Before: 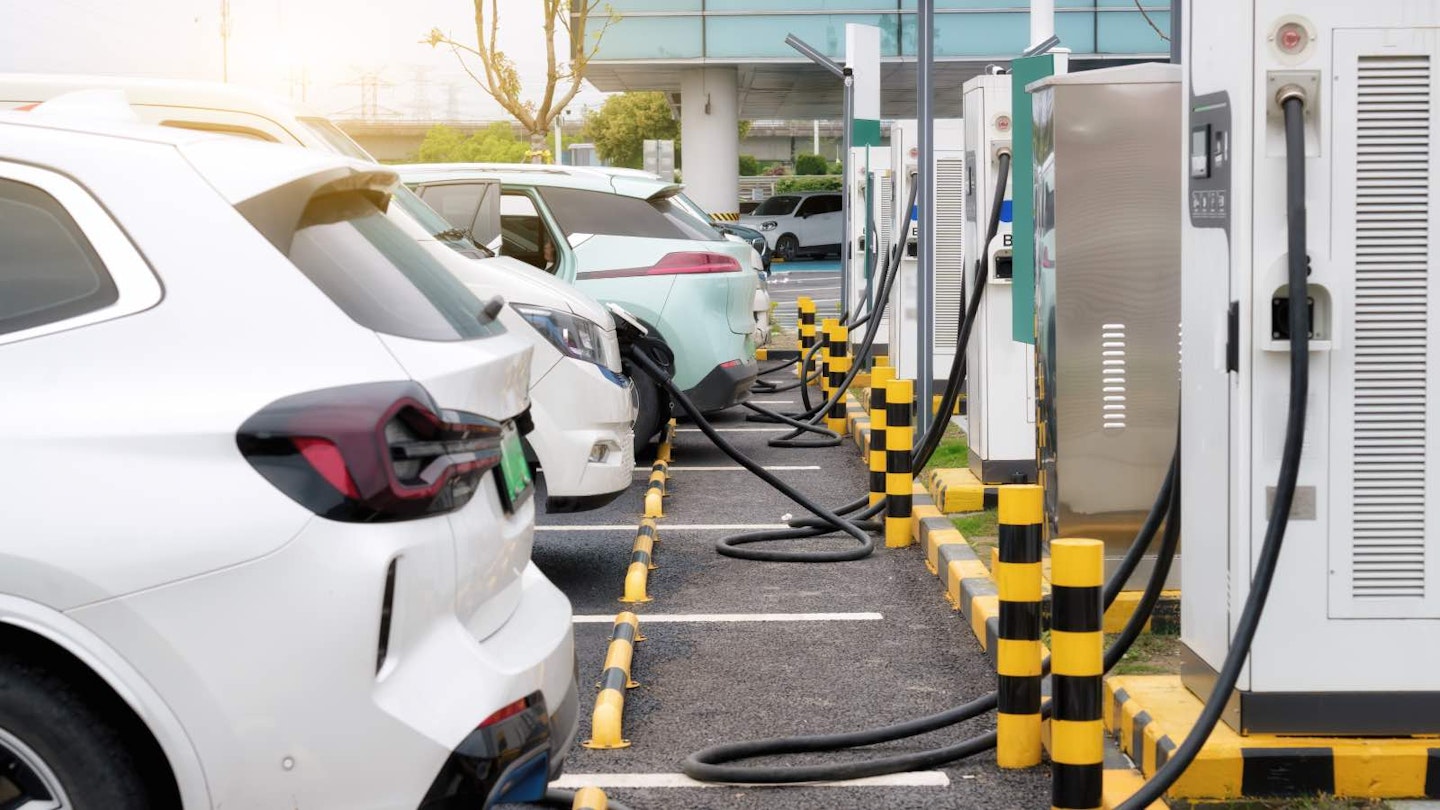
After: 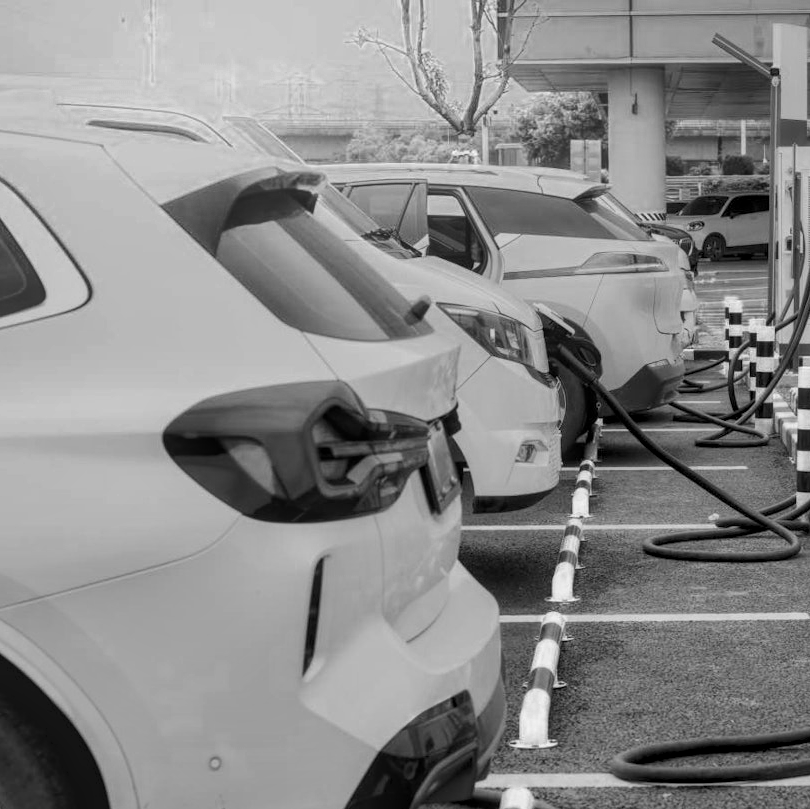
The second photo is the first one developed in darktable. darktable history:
tone equalizer: on, module defaults
crop: left 5.114%, right 38.589%
tone curve: curves: ch0 [(0, 0) (0.003, 0.014) (0.011, 0.019) (0.025, 0.028) (0.044, 0.044) (0.069, 0.069) (0.1, 0.1) (0.136, 0.131) (0.177, 0.168) (0.224, 0.206) (0.277, 0.255) (0.335, 0.309) (0.399, 0.374) (0.468, 0.452) (0.543, 0.535) (0.623, 0.623) (0.709, 0.72) (0.801, 0.815) (0.898, 0.898) (1, 1)], preserve colors none
color correction: highlights a* -9.35, highlights b* -23.15
shadows and highlights: shadows 60, soften with gaussian
local contrast: detail 130%
color zones: curves: ch0 [(0.002, 0.593) (0.143, 0.417) (0.285, 0.541) (0.455, 0.289) (0.608, 0.327) (0.727, 0.283) (0.869, 0.571) (1, 0.603)]; ch1 [(0, 0) (0.143, 0) (0.286, 0) (0.429, 0) (0.571, 0) (0.714, 0) (0.857, 0)]
